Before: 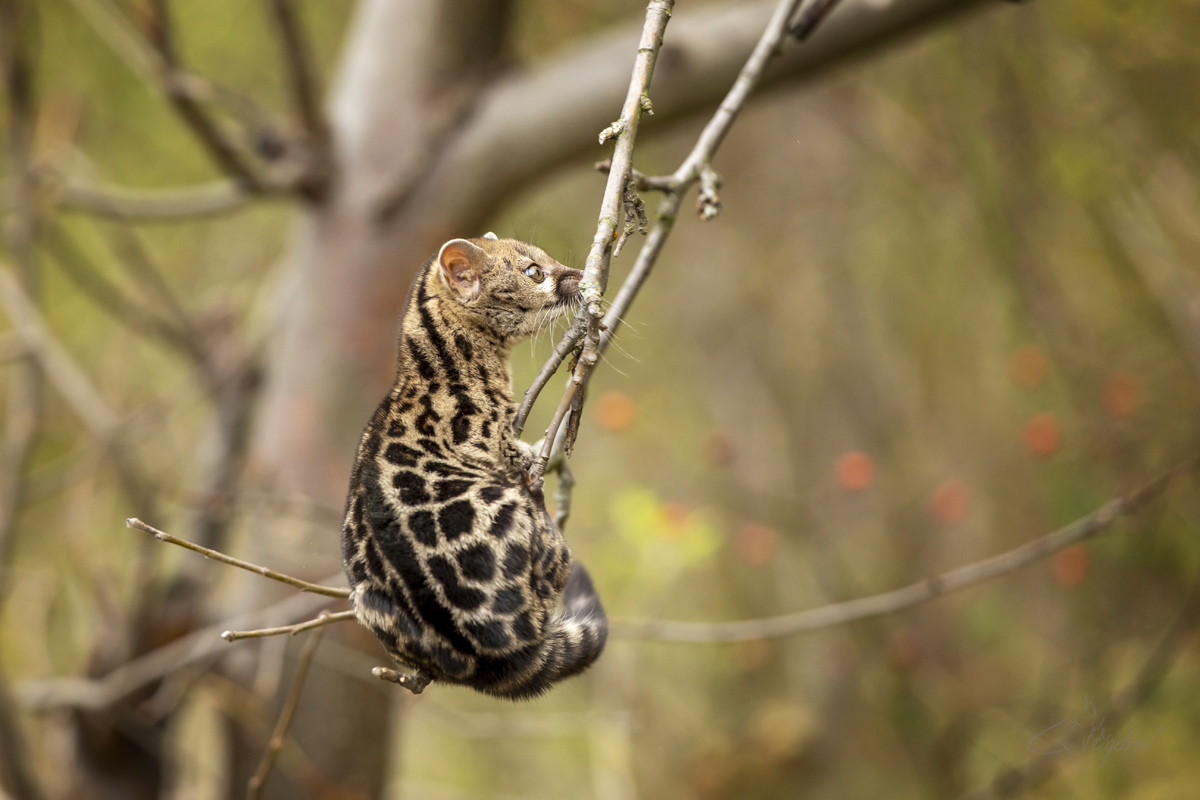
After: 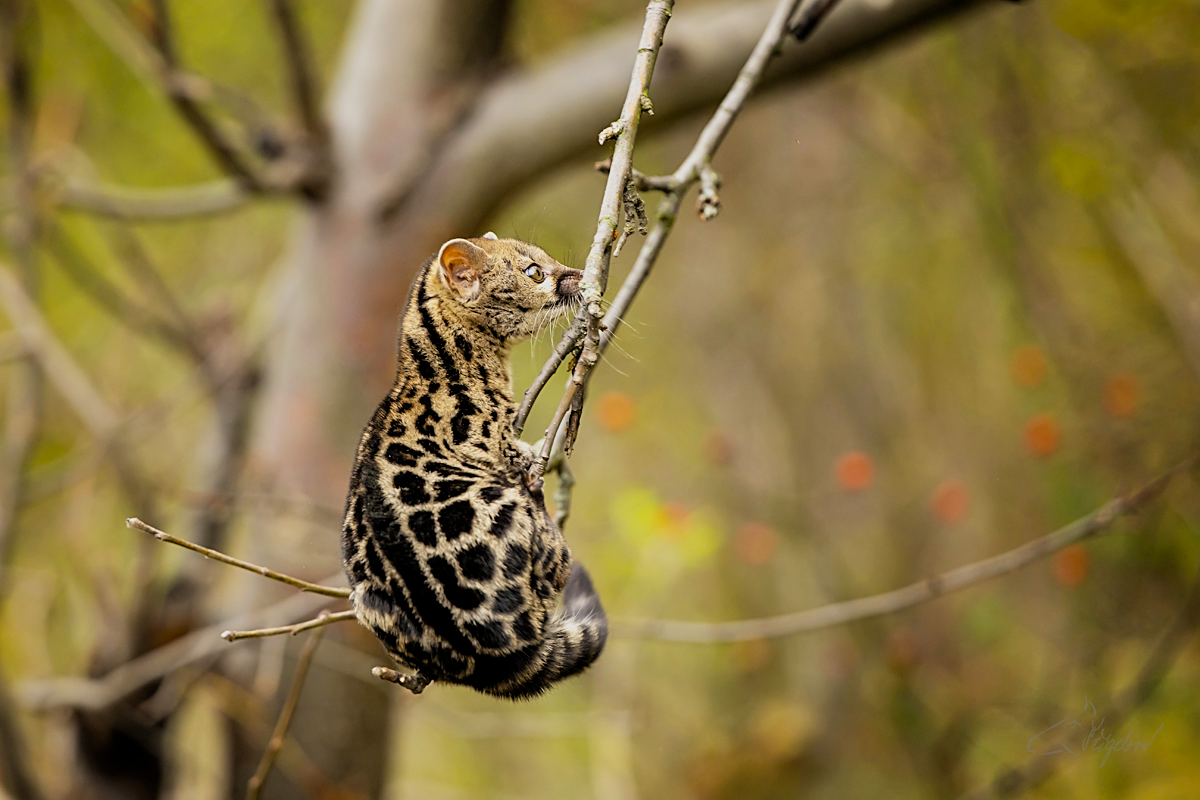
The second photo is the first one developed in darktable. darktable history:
sharpen: on, module defaults
filmic rgb: black relative exposure -7.75 EV, white relative exposure 4.4 EV, threshold 3 EV, target black luminance 0%, hardness 3.76, latitude 50.51%, contrast 1.074, highlights saturation mix 10%, shadows ↔ highlights balance -0.22%, color science v4 (2020), enable highlight reconstruction true
